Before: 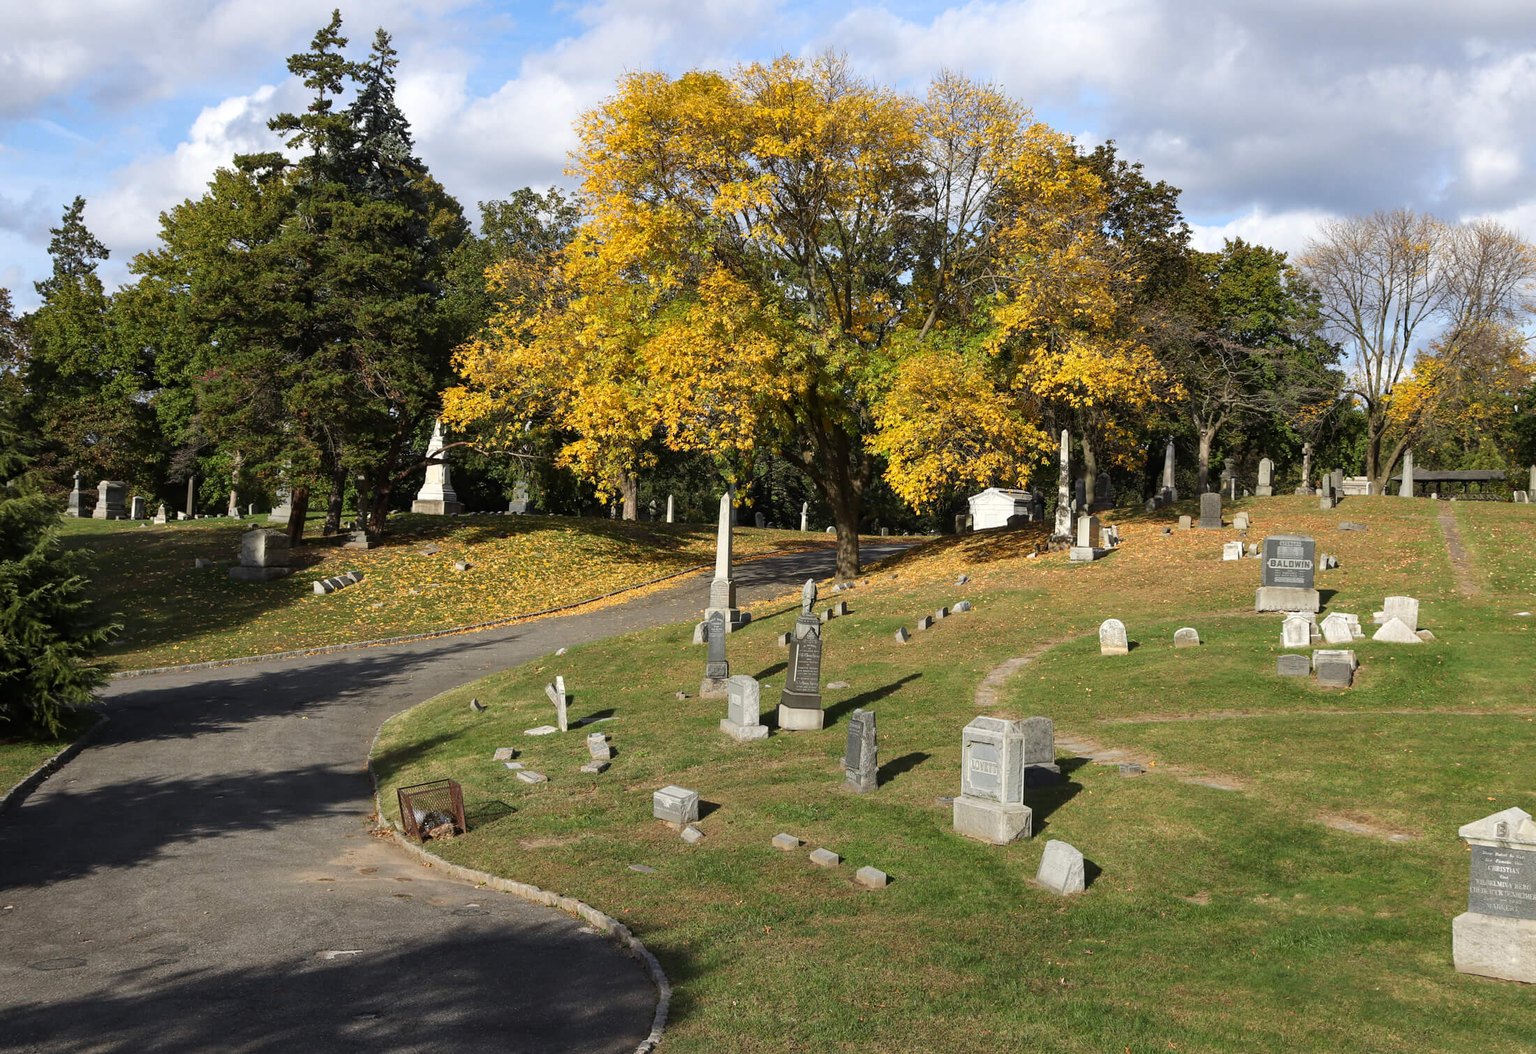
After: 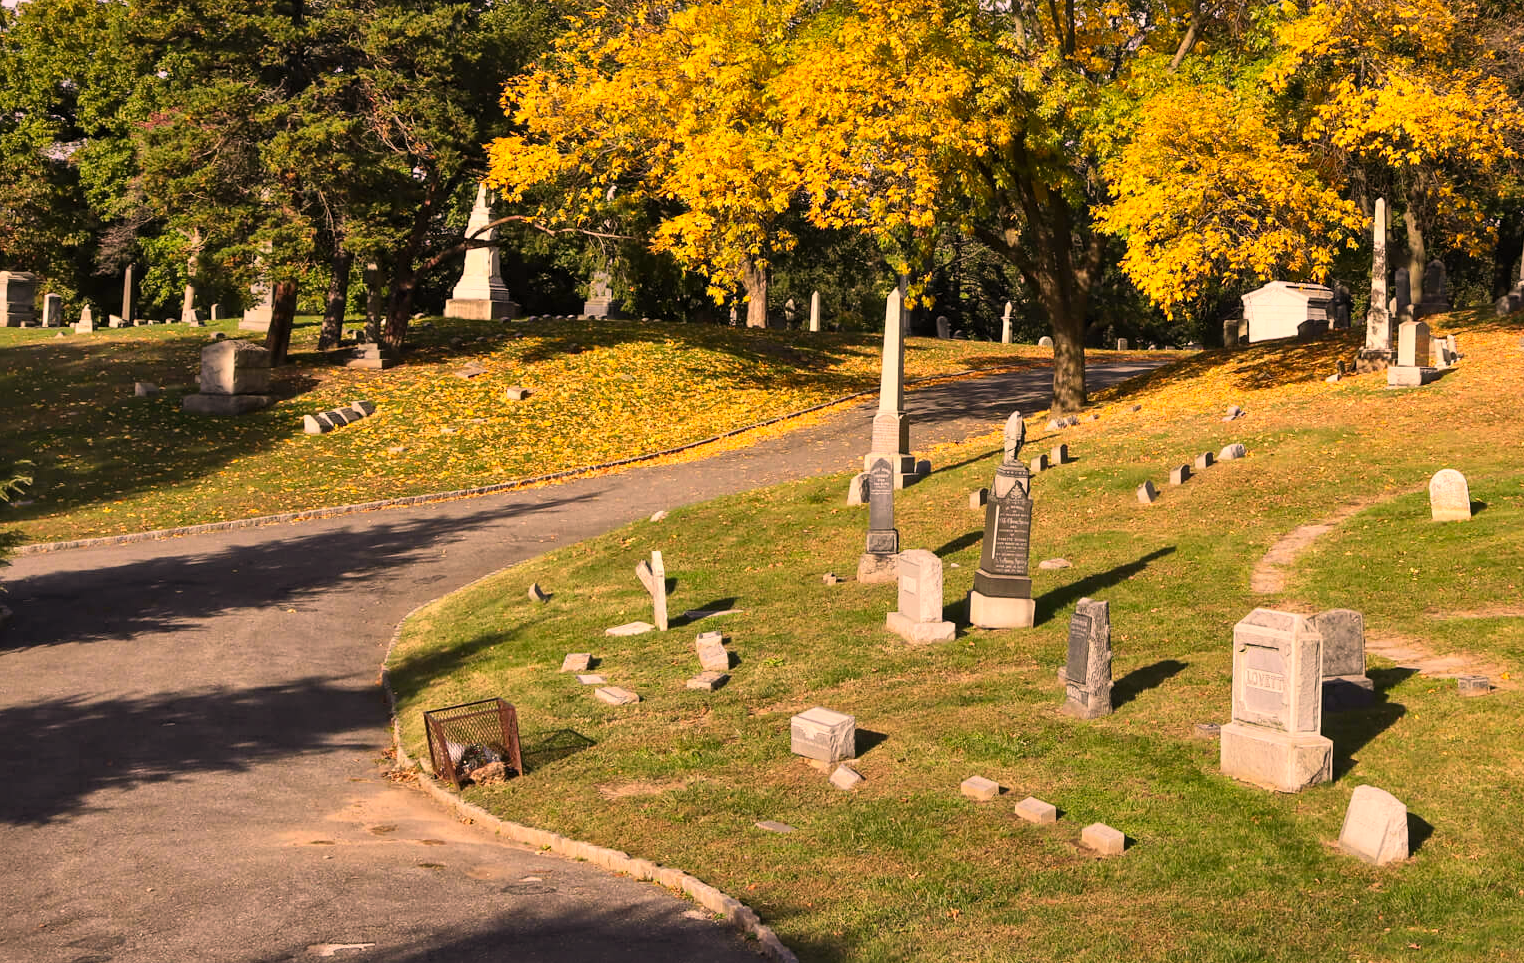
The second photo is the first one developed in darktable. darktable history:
contrast brightness saturation: contrast 0.201, brightness 0.157, saturation 0.219
local contrast: mode bilateral grid, contrast 20, coarseness 49, detail 120%, midtone range 0.2
crop: left 6.594%, top 27.684%, right 24.118%, bottom 8.463%
shadows and highlights: soften with gaussian
color correction: highlights a* 20.69, highlights b* 19.37
